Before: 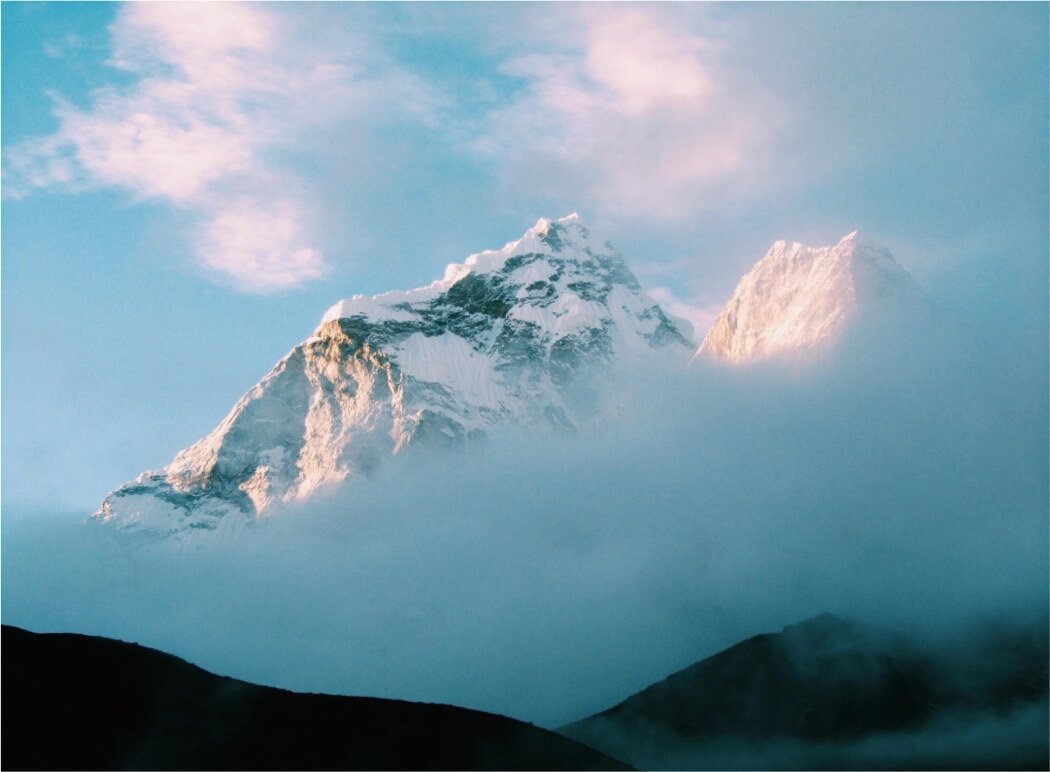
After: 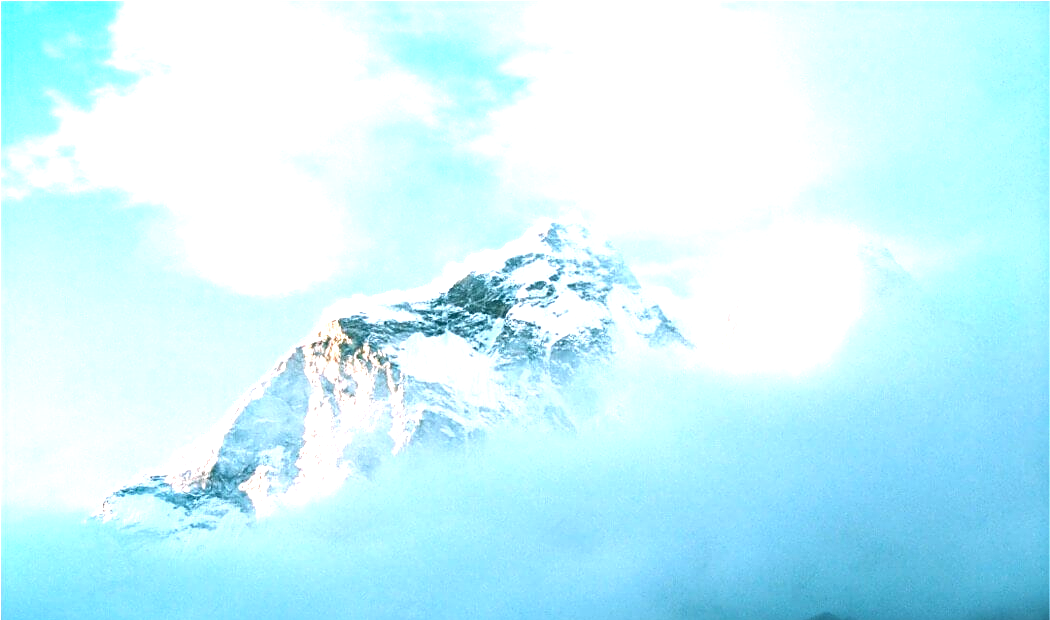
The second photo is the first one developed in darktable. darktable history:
crop: bottom 19.644%
exposure: black level correction 0, exposure 1.45 EV, compensate exposure bias true, compensate highlight preservation false
white balance: red 0.974, blue 1.044
sharpen: on, module defaults
